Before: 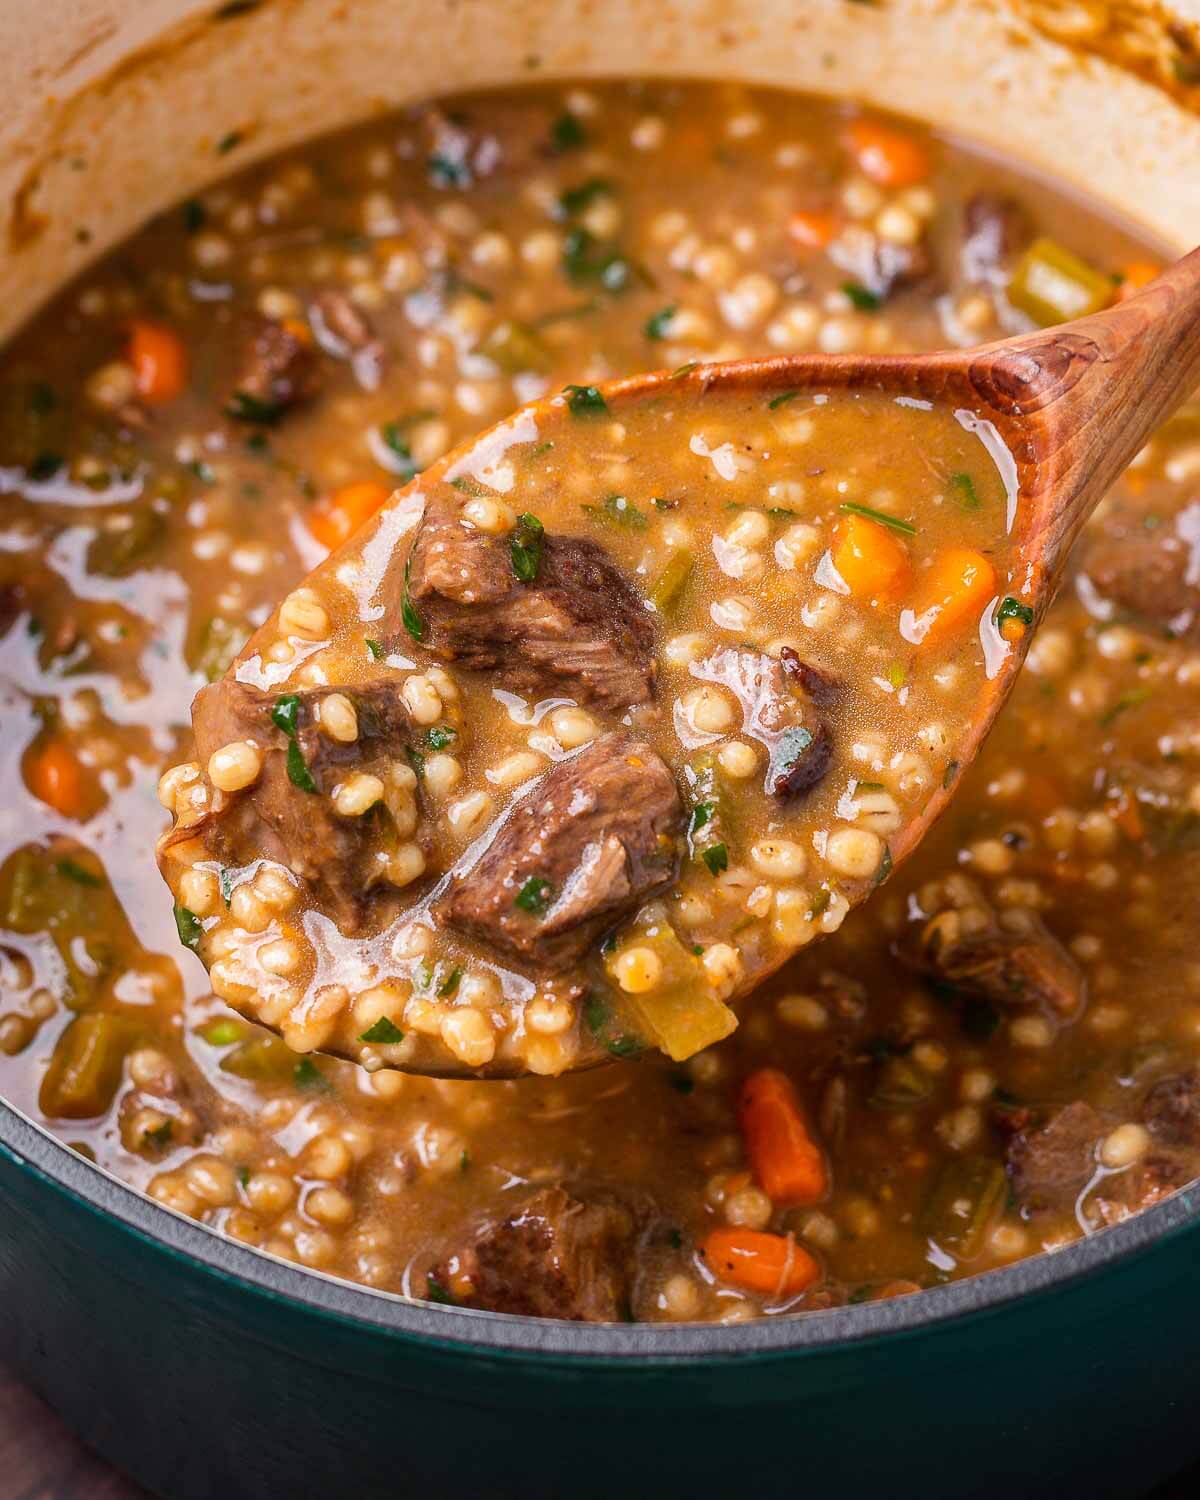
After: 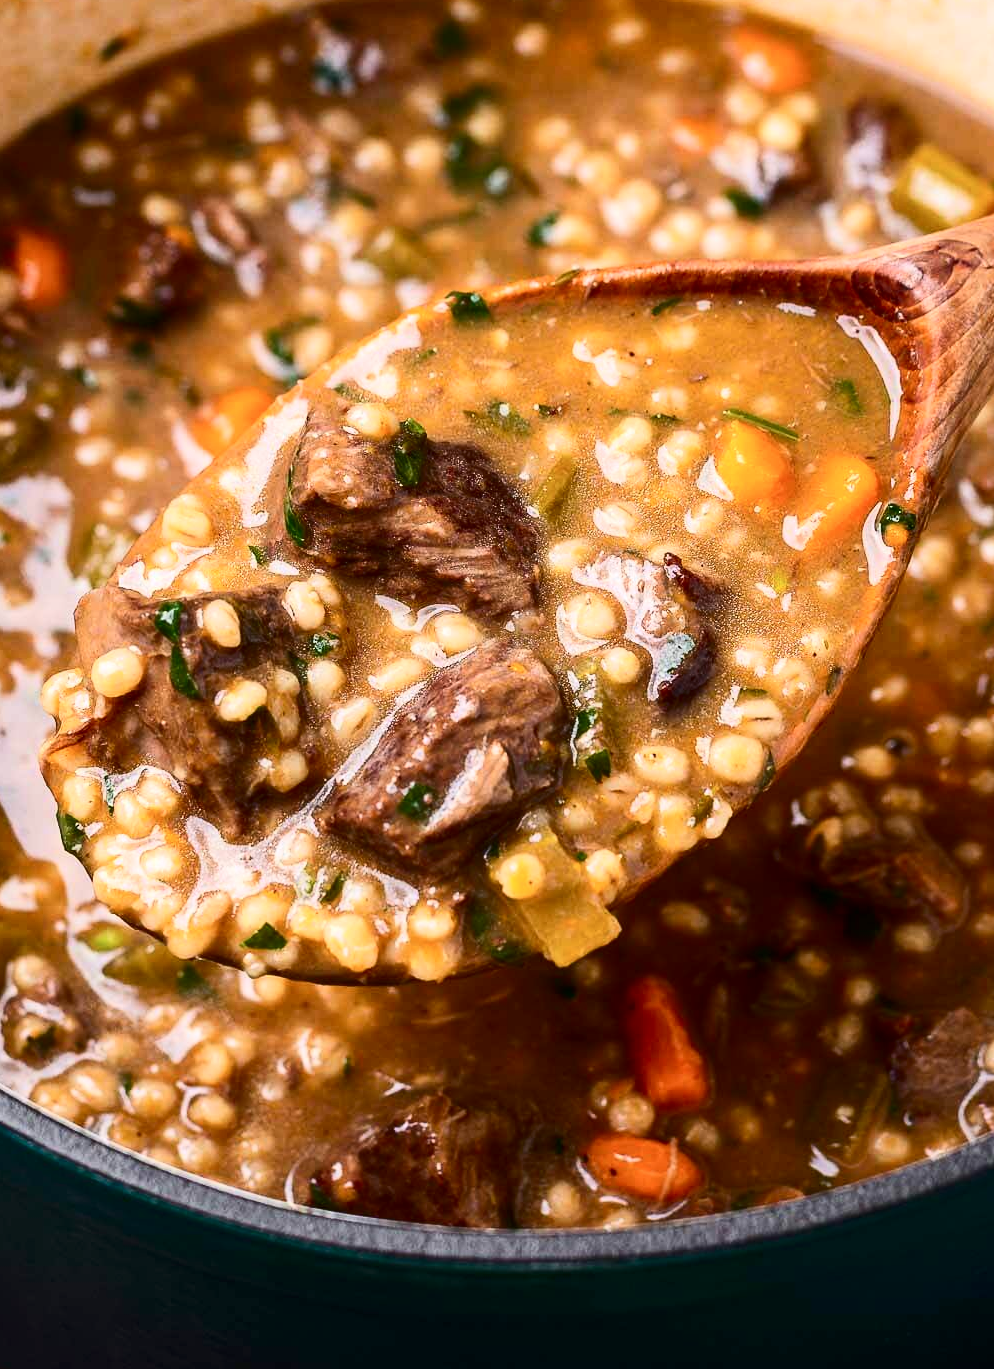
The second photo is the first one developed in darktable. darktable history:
contrast brightness saturation: contrast 0.296
crop: left 9.802%, top 6.301%, right 7.293%, bottom 2.373%
